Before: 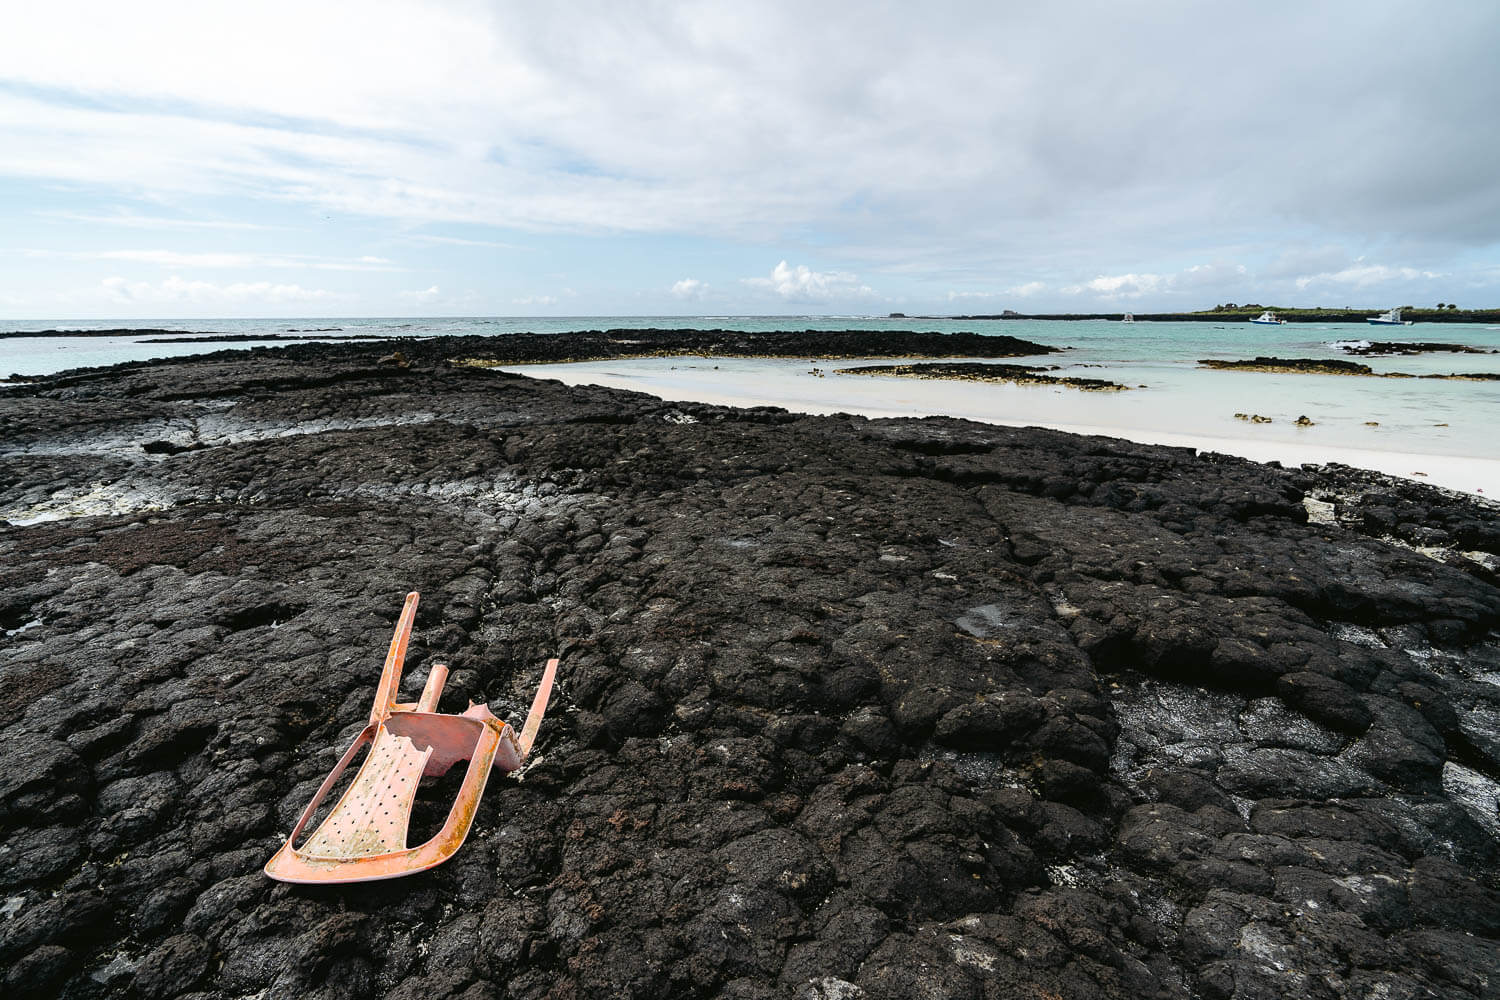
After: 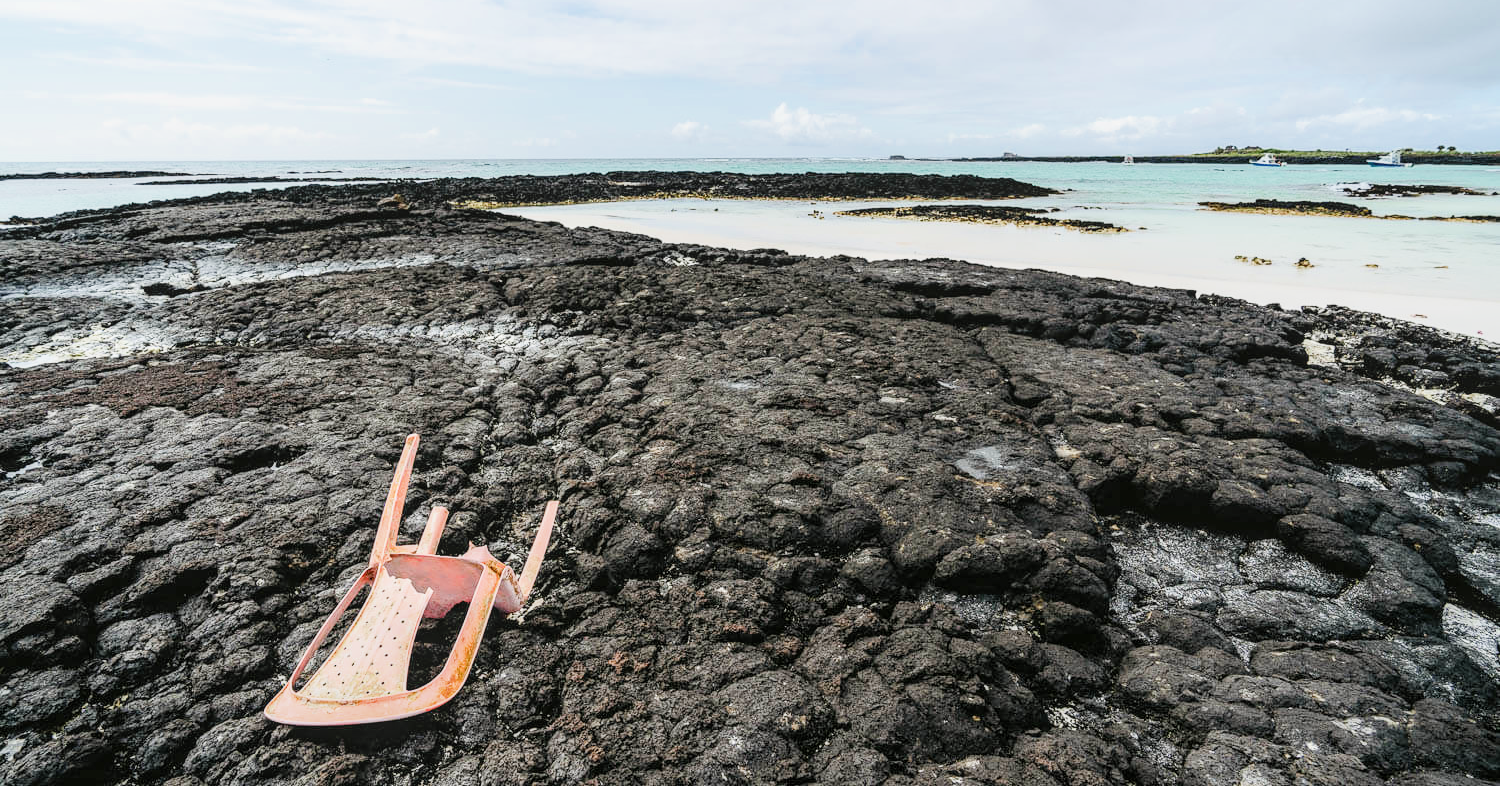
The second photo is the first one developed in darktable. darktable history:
exposure: black level correction 0, exposure 1.444 EV, compensate highlight preservation false
filmic rgb: black relative exposure -7.65 EV, white relative exposure 4.56 EV, hardness 3.61
crop and rotate: top 15.811%, bottom 5.537%
local contrast: detail 115%
